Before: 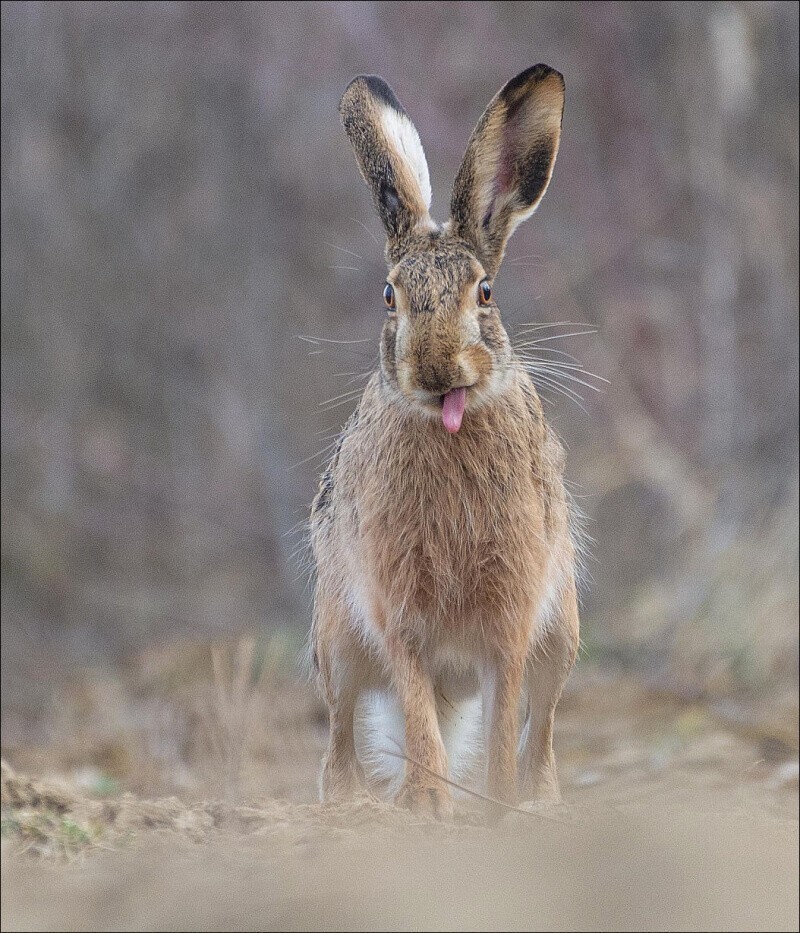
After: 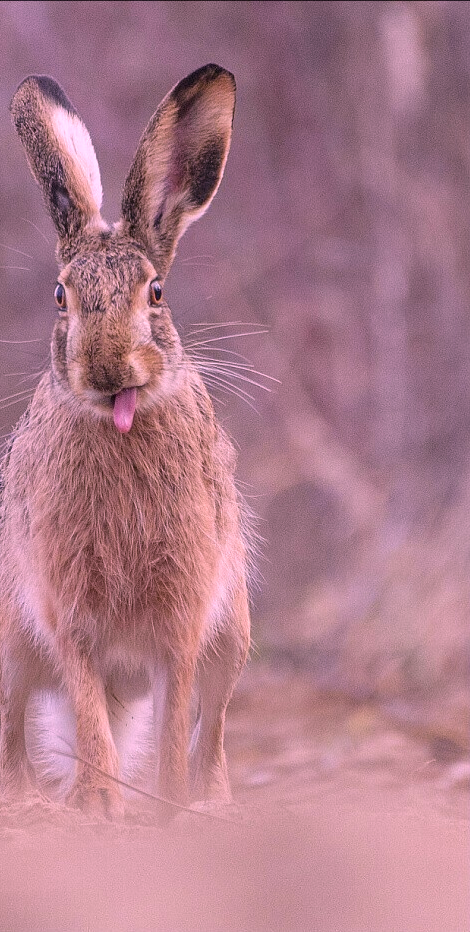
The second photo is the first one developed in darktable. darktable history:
crop: left 41.151%
color calibration: output R [1.107, -0.012, -0.003, 0], output B [0, 0, 1.308, 0], x 0.328, y 0.345, temperature 5665.53 K
